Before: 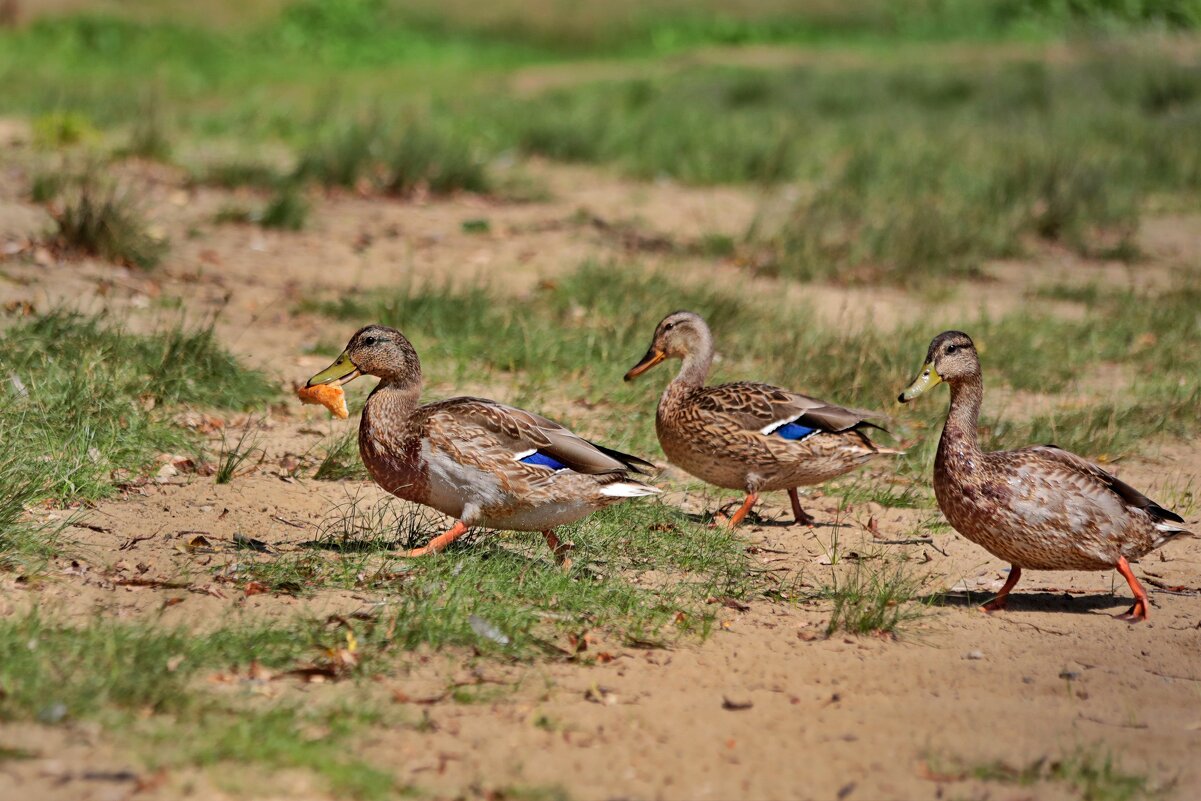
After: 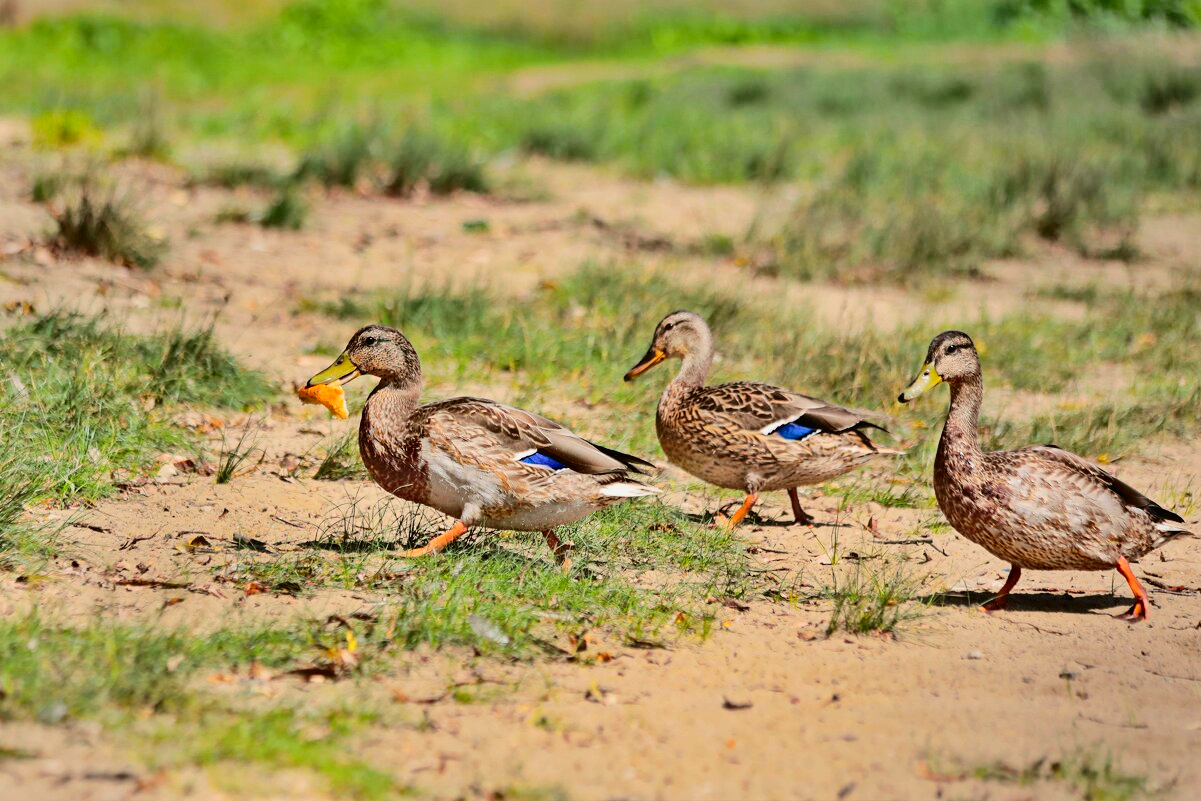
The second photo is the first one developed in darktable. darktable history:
tone curve: curves: ch0 [(0, 0.011) (0.104, 0.085) (0.236, 0.234) (0.398, 0.507) (0.498, 0.621) (0.65, 0.757) (0.835, 0.883) (1, 0.961)]; ch1 [(0, 0) (0.353, 0.344) (0.43, 0.401) (0.479, 0.476) (0.502, 0.502) (0.54, 0.542) (0.602, 0.613) (0.638, 0.668) (0.693, 0.727) (1, 1)]; ch2 [(0, 0) (0.34, 0.314) (0.434, 0.43) (0.5, 0.506) (0.521, 0.54) (0.54, 0.56) (0.595, 0.613) (0.644, 0.729) (1, 1)], color space Lab, independent channels, preserve colors none
color calibration: illuminant same as pipeline (D50), adaptation XYZ, x 0.346, y 0.358, temperature 5008.02 K
